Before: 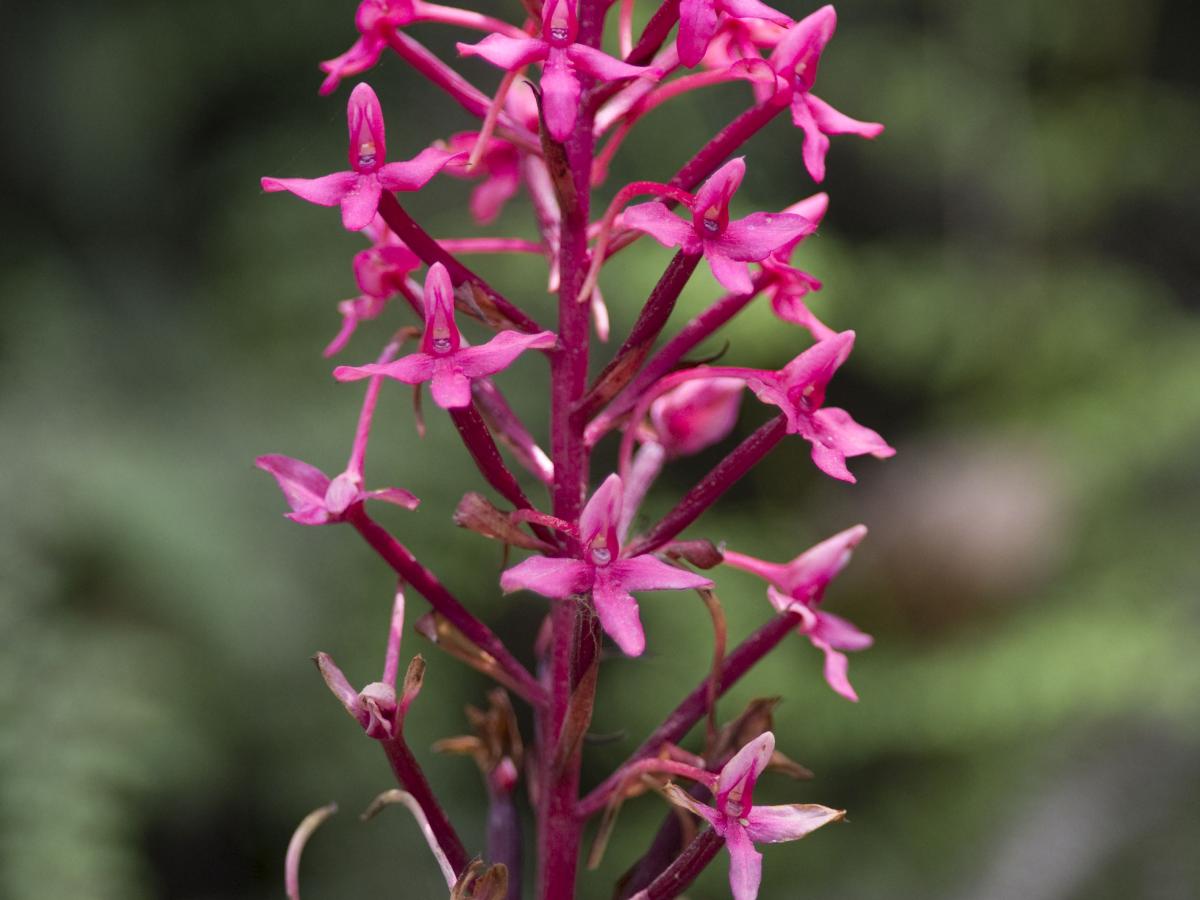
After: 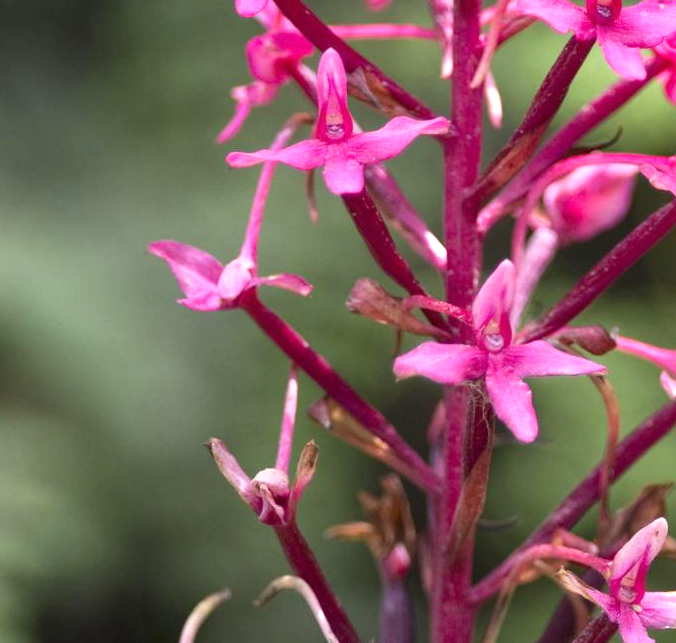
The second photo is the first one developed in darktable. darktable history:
crop: left 8.966%, top 23.852%, right 34.699%, bottom 4.703%
exposure: black level correction 0, exposure 0.7 EV, compensate exposure bias true, compensate highlight preservation false
